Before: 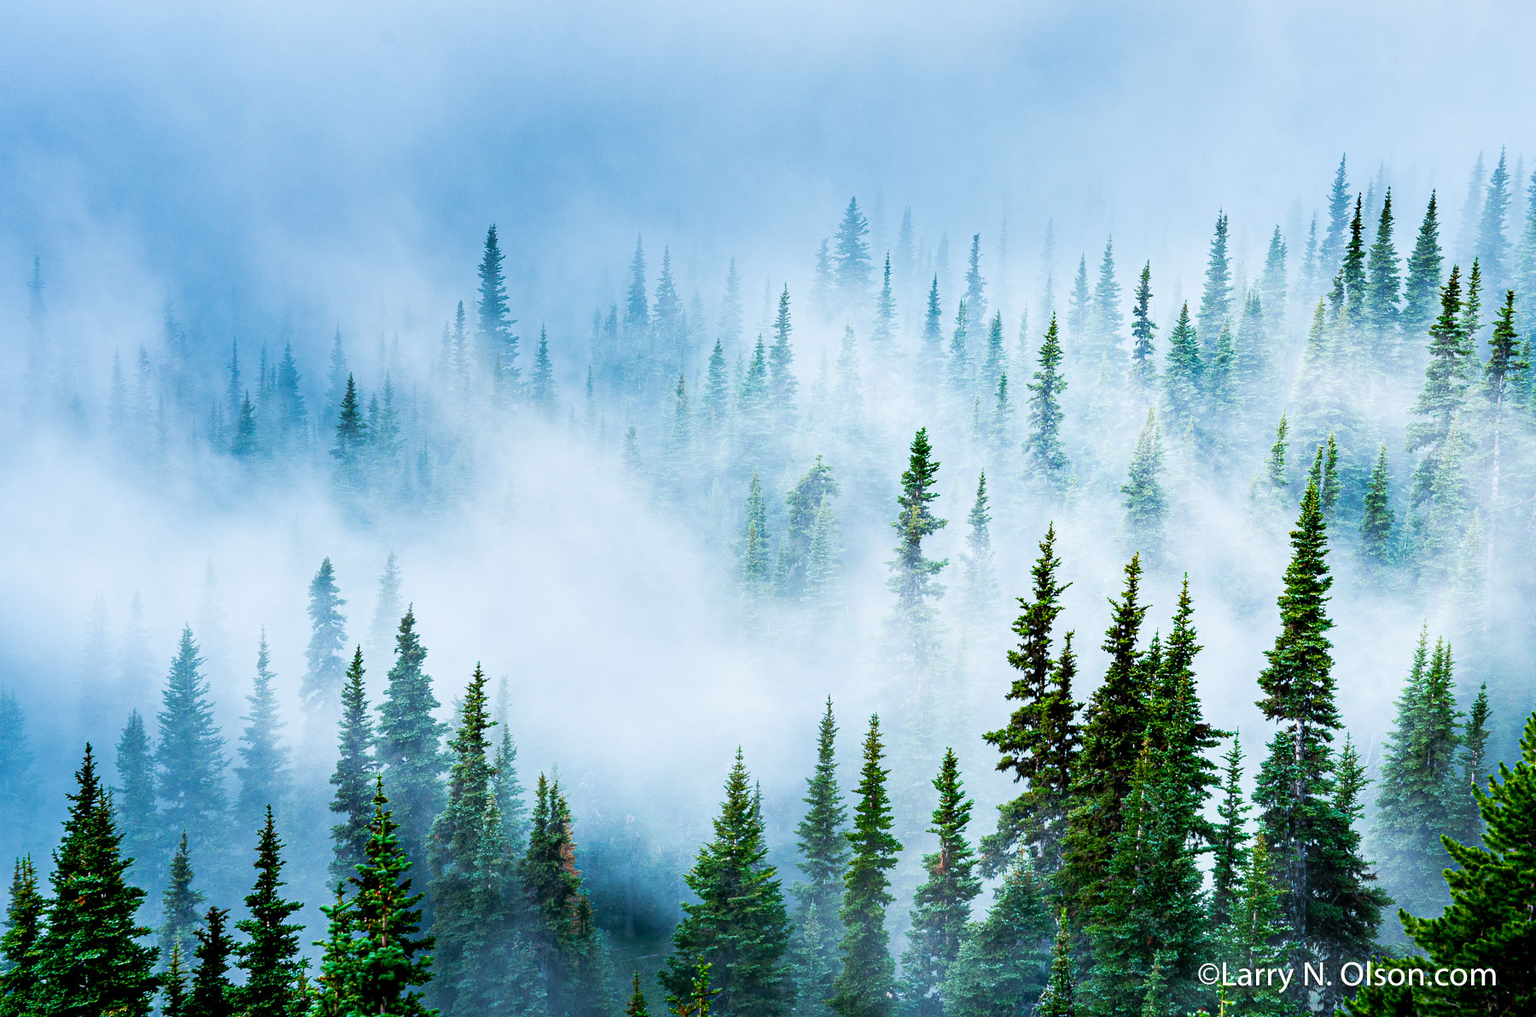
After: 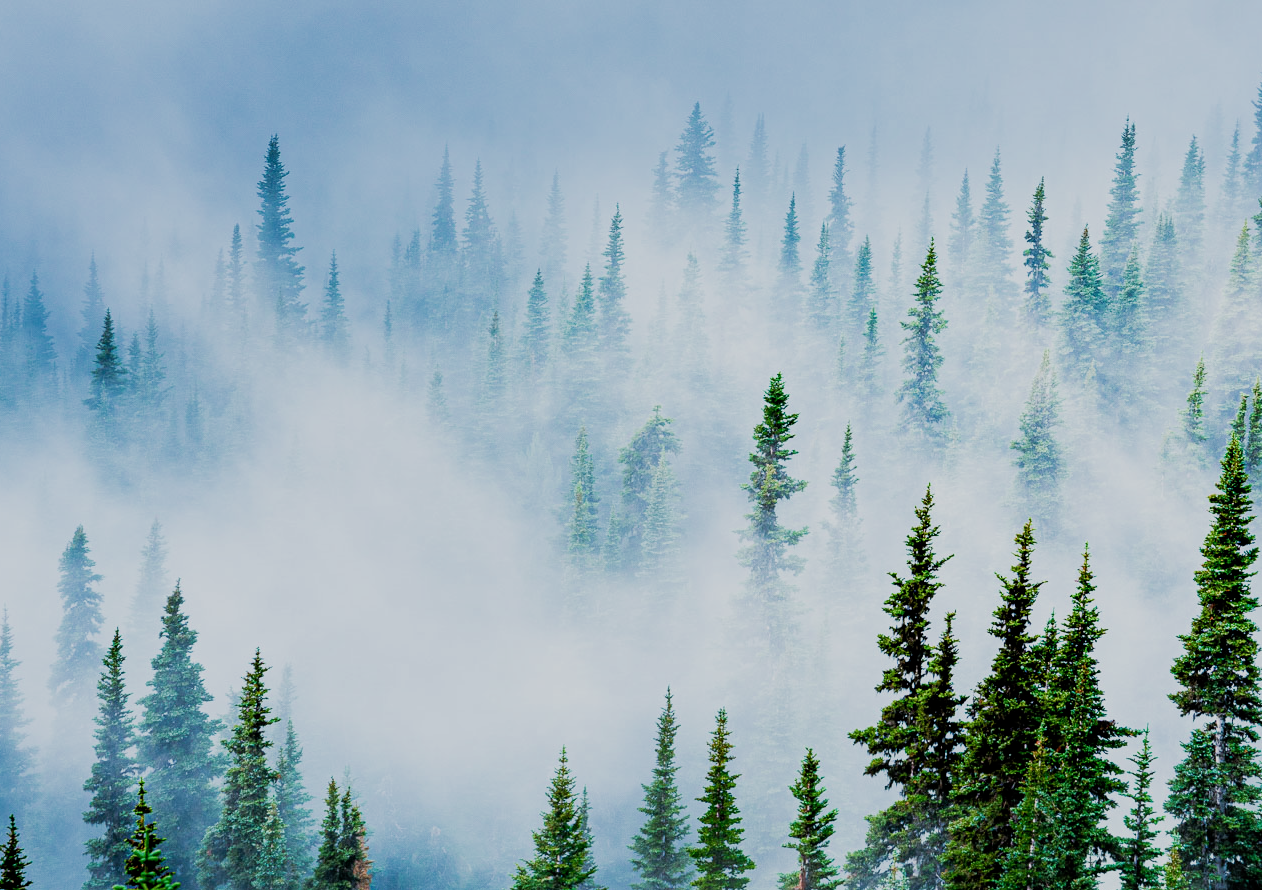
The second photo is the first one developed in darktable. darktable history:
filmic rgb: middle gray luminance 18.33%, black relative exposure -11.12 EV, white relative exposure 3.7 EV, threshold 2.95 EV, target black luminance 0%, hardness 5.83, latitude 58.12%, contrast 0.965, shadows ↔ highlights balance 49.15%, add noise in highlights 0.001, color science v3 (2019), use custom middle-gray values true, contrast in highlights soft, enable highlight reconstruction true
crop and rotate: left 16.873%, top 10.794%, right 12.982%, bottom 14.514%
